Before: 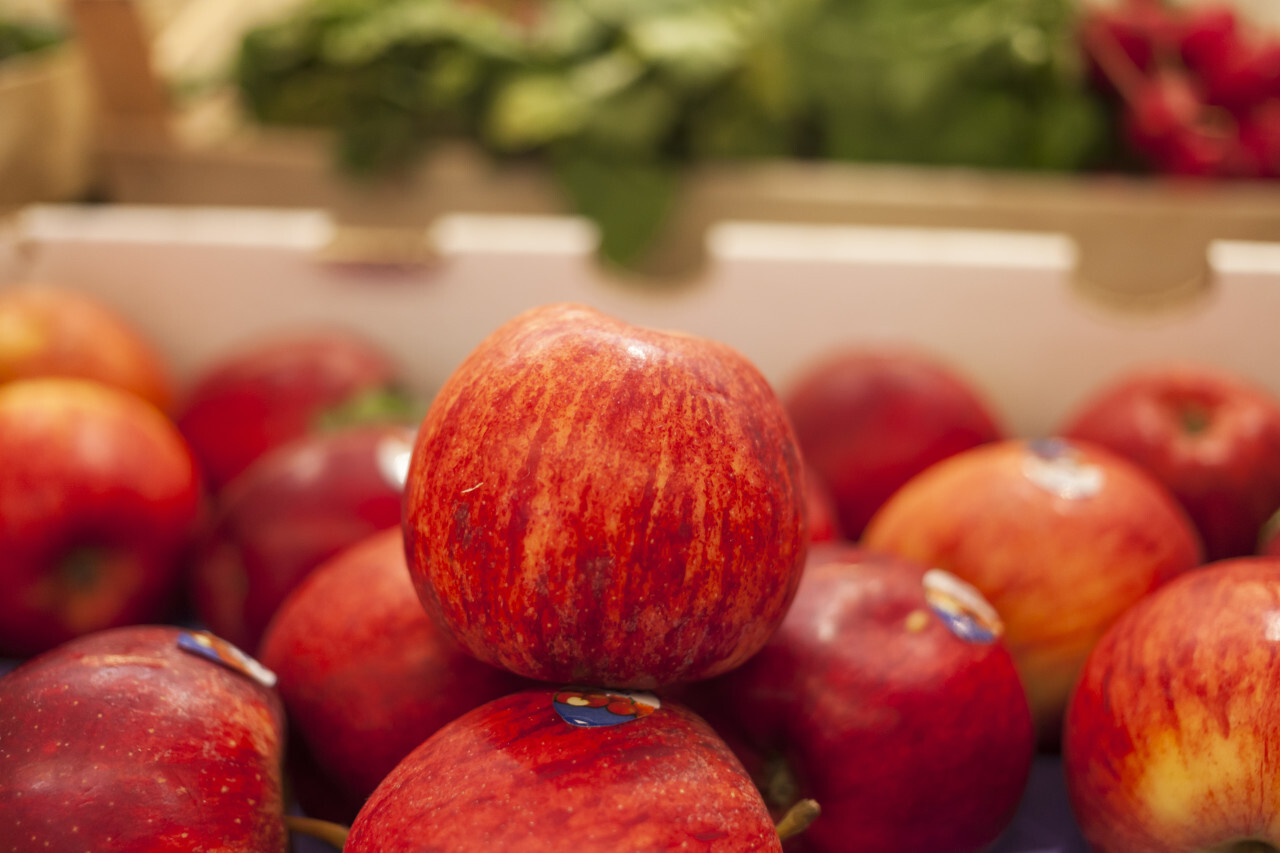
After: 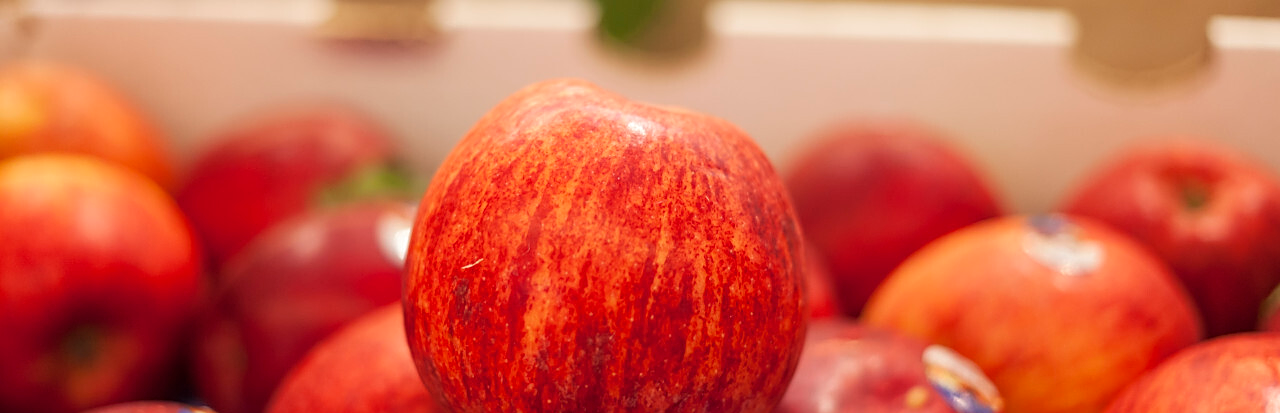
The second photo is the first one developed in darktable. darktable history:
sharpen: on, module defaults
crop and rotate: top 26.434%, bottom 25.119%
